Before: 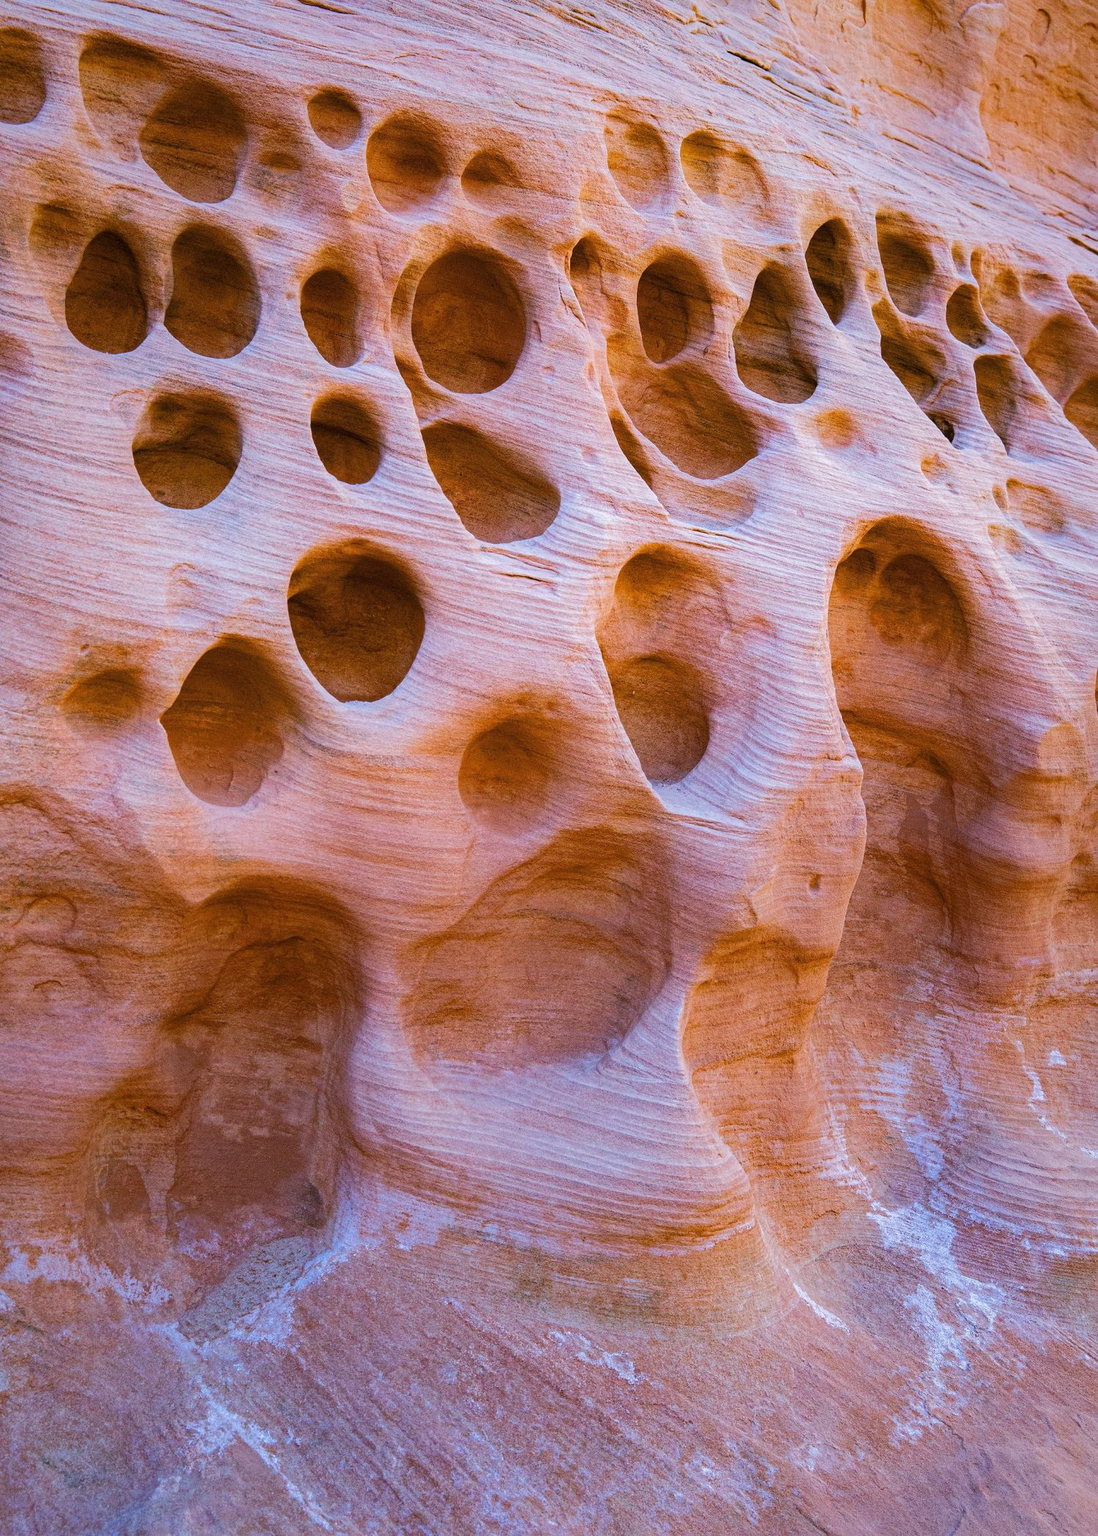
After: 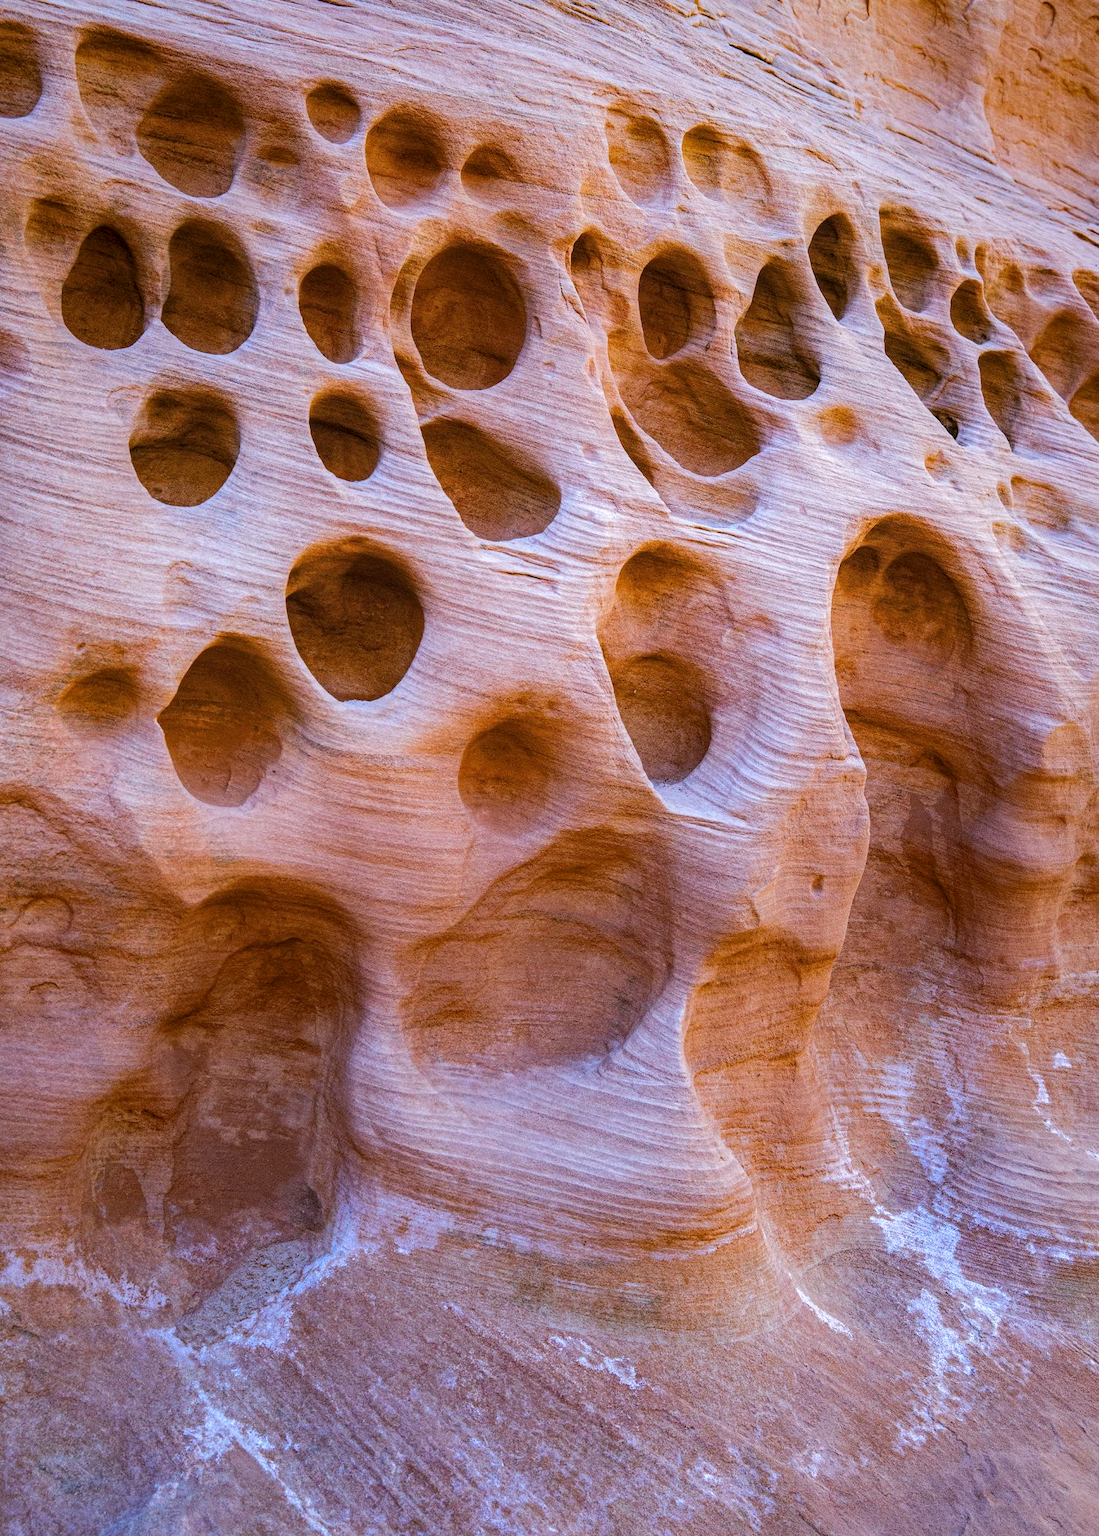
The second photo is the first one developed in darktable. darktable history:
color zones: curves: ch0 [(0.068, 0.464) (0.25, 0.5) (0.48, 0.508) (0.75, 0.536) (0.886, 0.476) (0.967, 0.456)]; ch1 [(0.066, 0.456) (0.25, 0.5) (0.616, 0.508) (0.746, 0.56) (0.934, 0.444)]
local contrast: on, module defaults
crop: left 0.434%, top 0.485%, right 0.244%, bottom 0.386%
